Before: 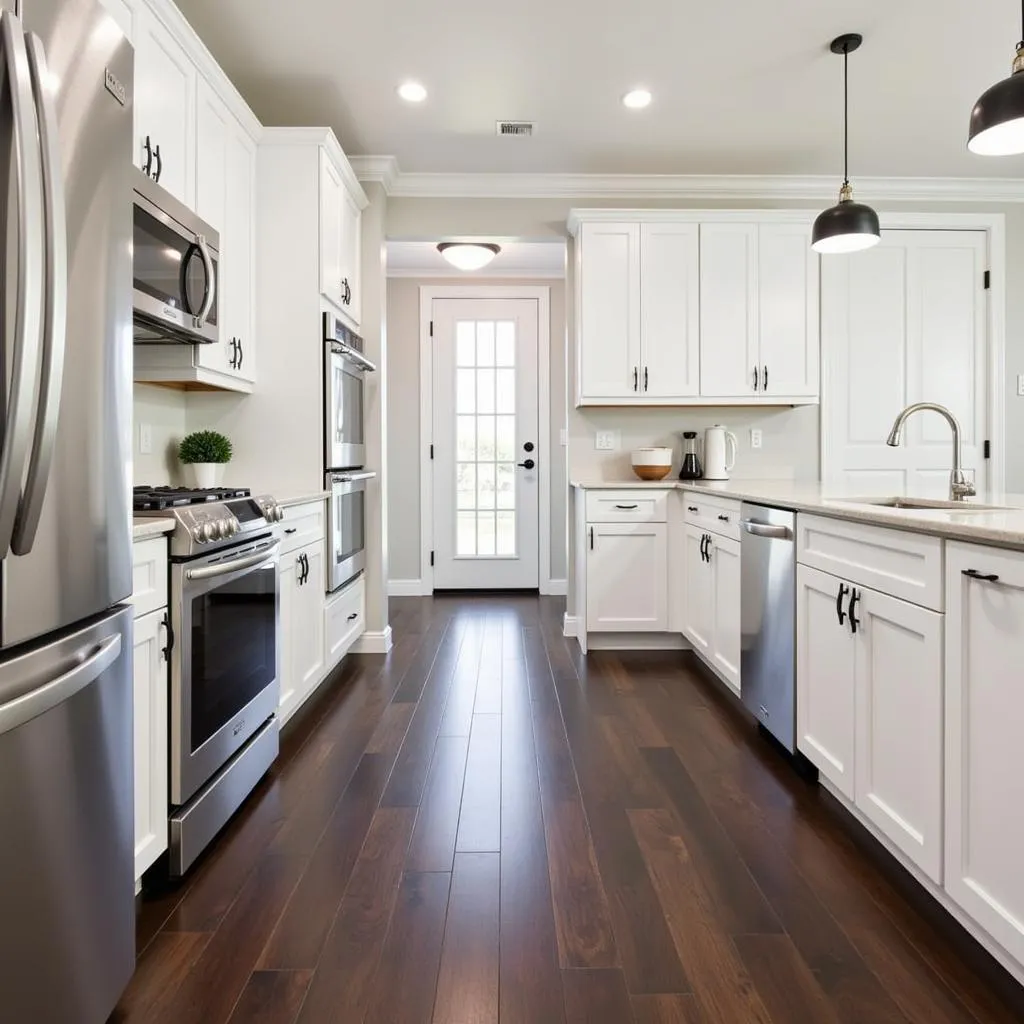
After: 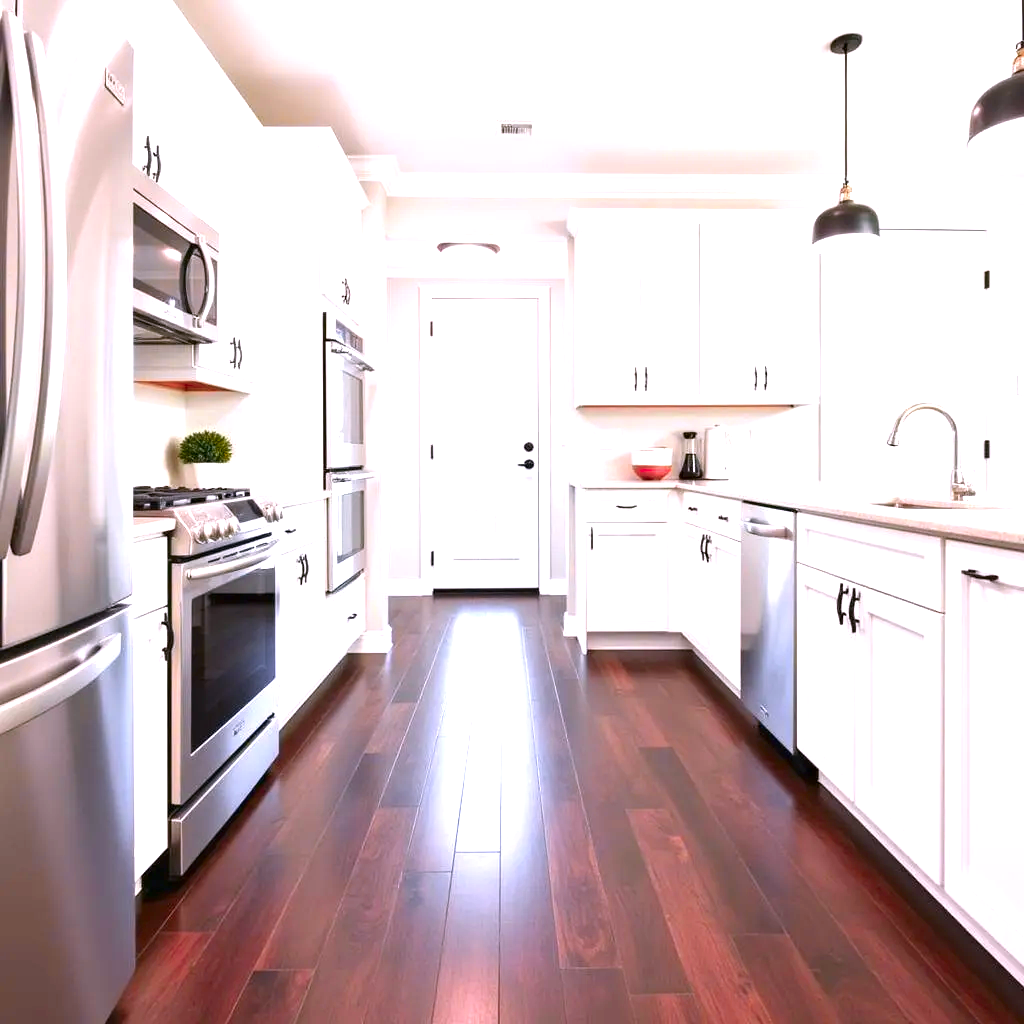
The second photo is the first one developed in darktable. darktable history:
white balance: red 1.05, blue 1.072
color zones: curves: ch1 [(0.24, 0.634) (0.75, 0.5)]; ch2 [(0.253, 0.437) (0.745, 0.491)], mix 102.12%
exposure: black level correction 0, exposure 1.1 EV, compensate highlight preservation false
